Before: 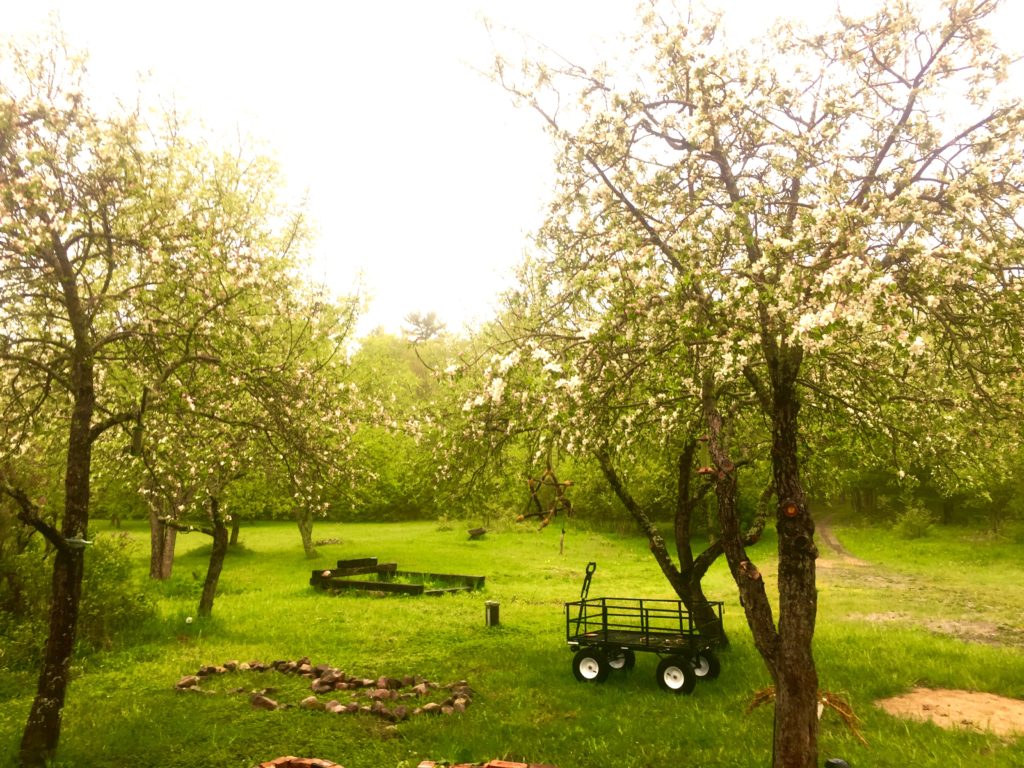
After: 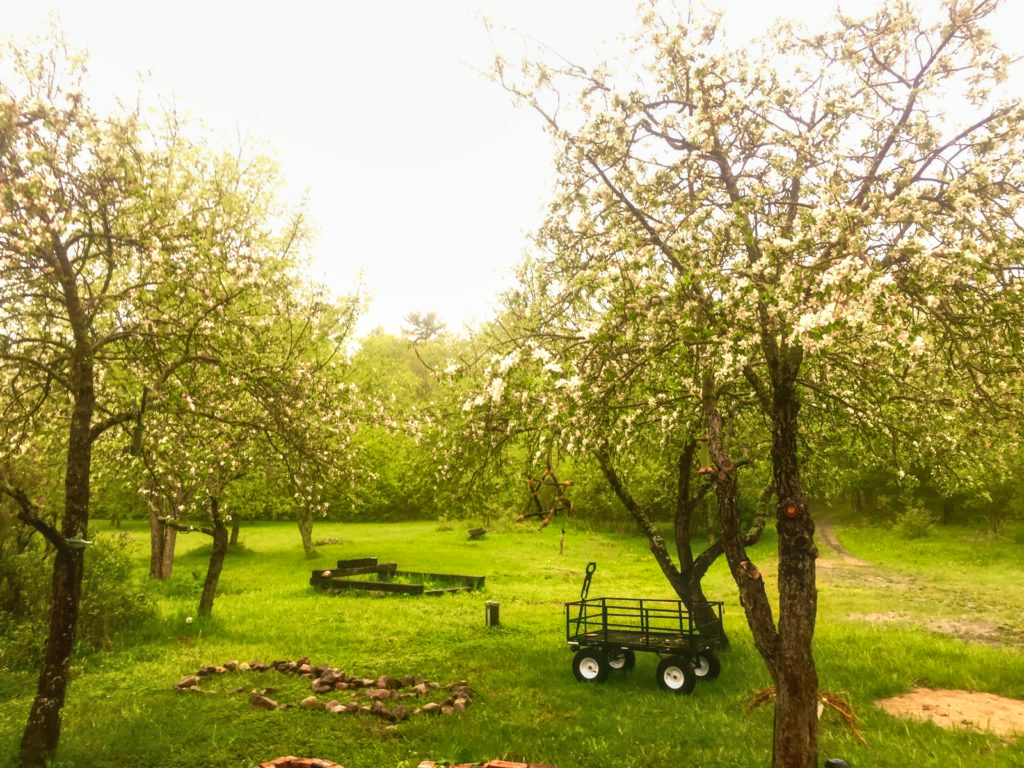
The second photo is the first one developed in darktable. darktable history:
contrast brightness saturation: contrast -0.11
levels: levels [0, 0.499, 1]
local contrast: on, module defaults
haze removal: strength 0.29, distance 0.25, compatibility mode true, adaptive false
exposure: exposure 0.127 EV, compensate highlight preservation false
